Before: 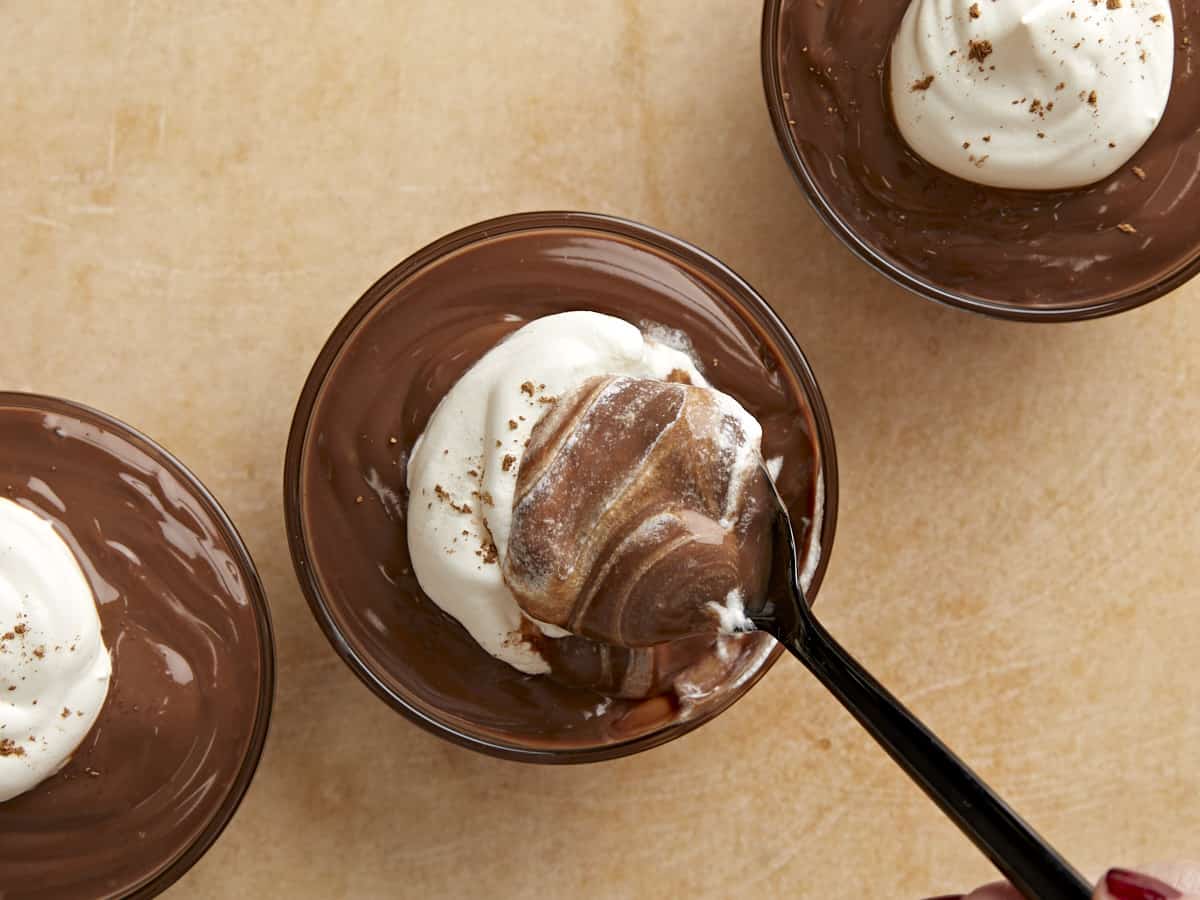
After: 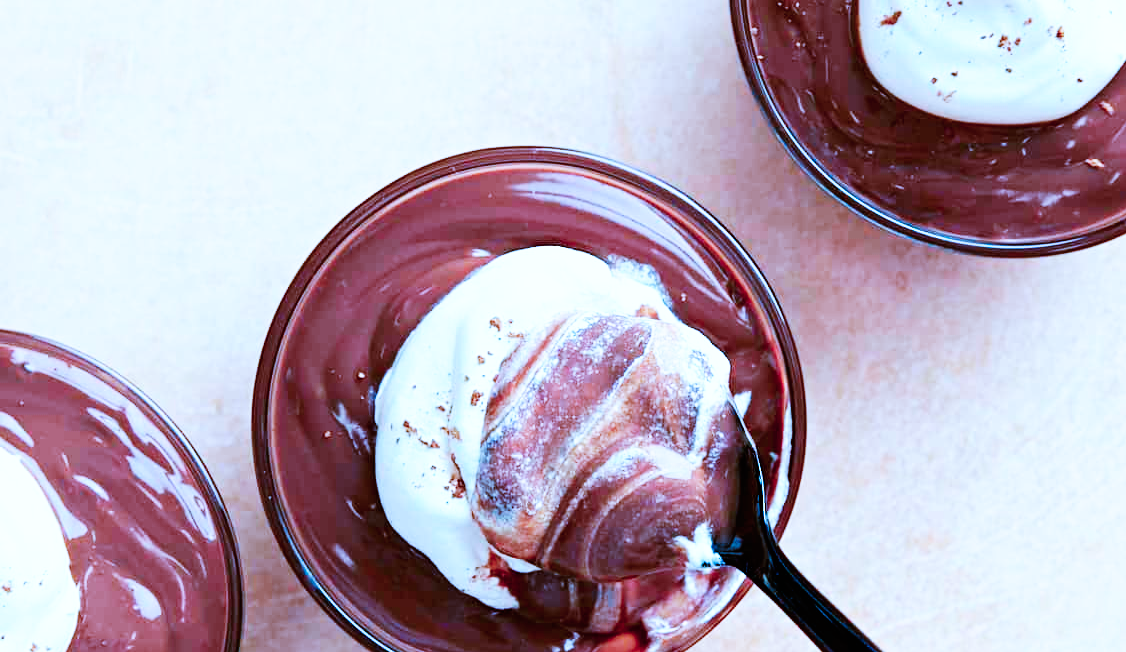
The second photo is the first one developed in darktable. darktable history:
crop: left 2.737%, top 7.287%, right 3.421%, bottom 20.179%
color calibration: illuminant as shot in camera, x 0.462, y 0.419, temperature 2651.64 K
base curve: curves: ch0 [(0, 0) (0.007, 0.004) (0.027, 0.03) (0.046, 0.07) (0.207, 0.54) (0.442, 0.872) (0.673, 0.972) (1, 1)], preserve colors none
color zones: curves: ch1 [(0.29, 0.492) (0.373, 0.185) (0.509, 0.481)]; ch2 [(0.25, 0.462) (0.749, 0.457)], mix 40.67%
